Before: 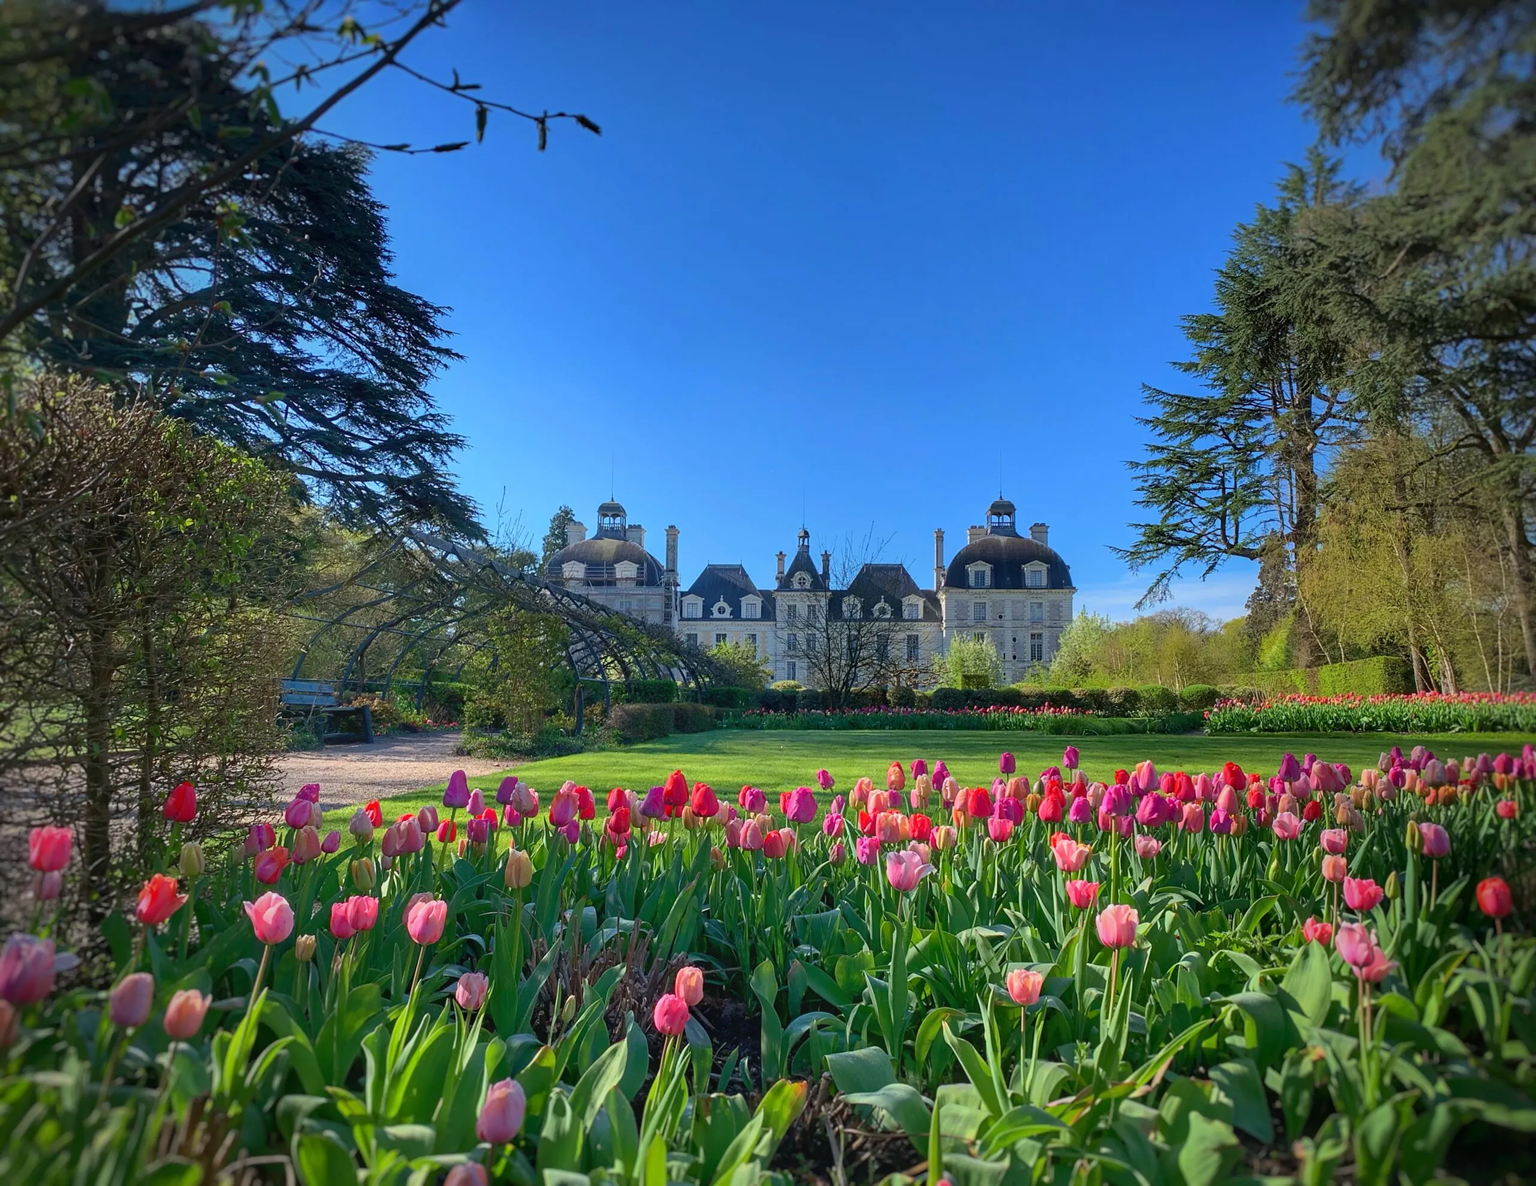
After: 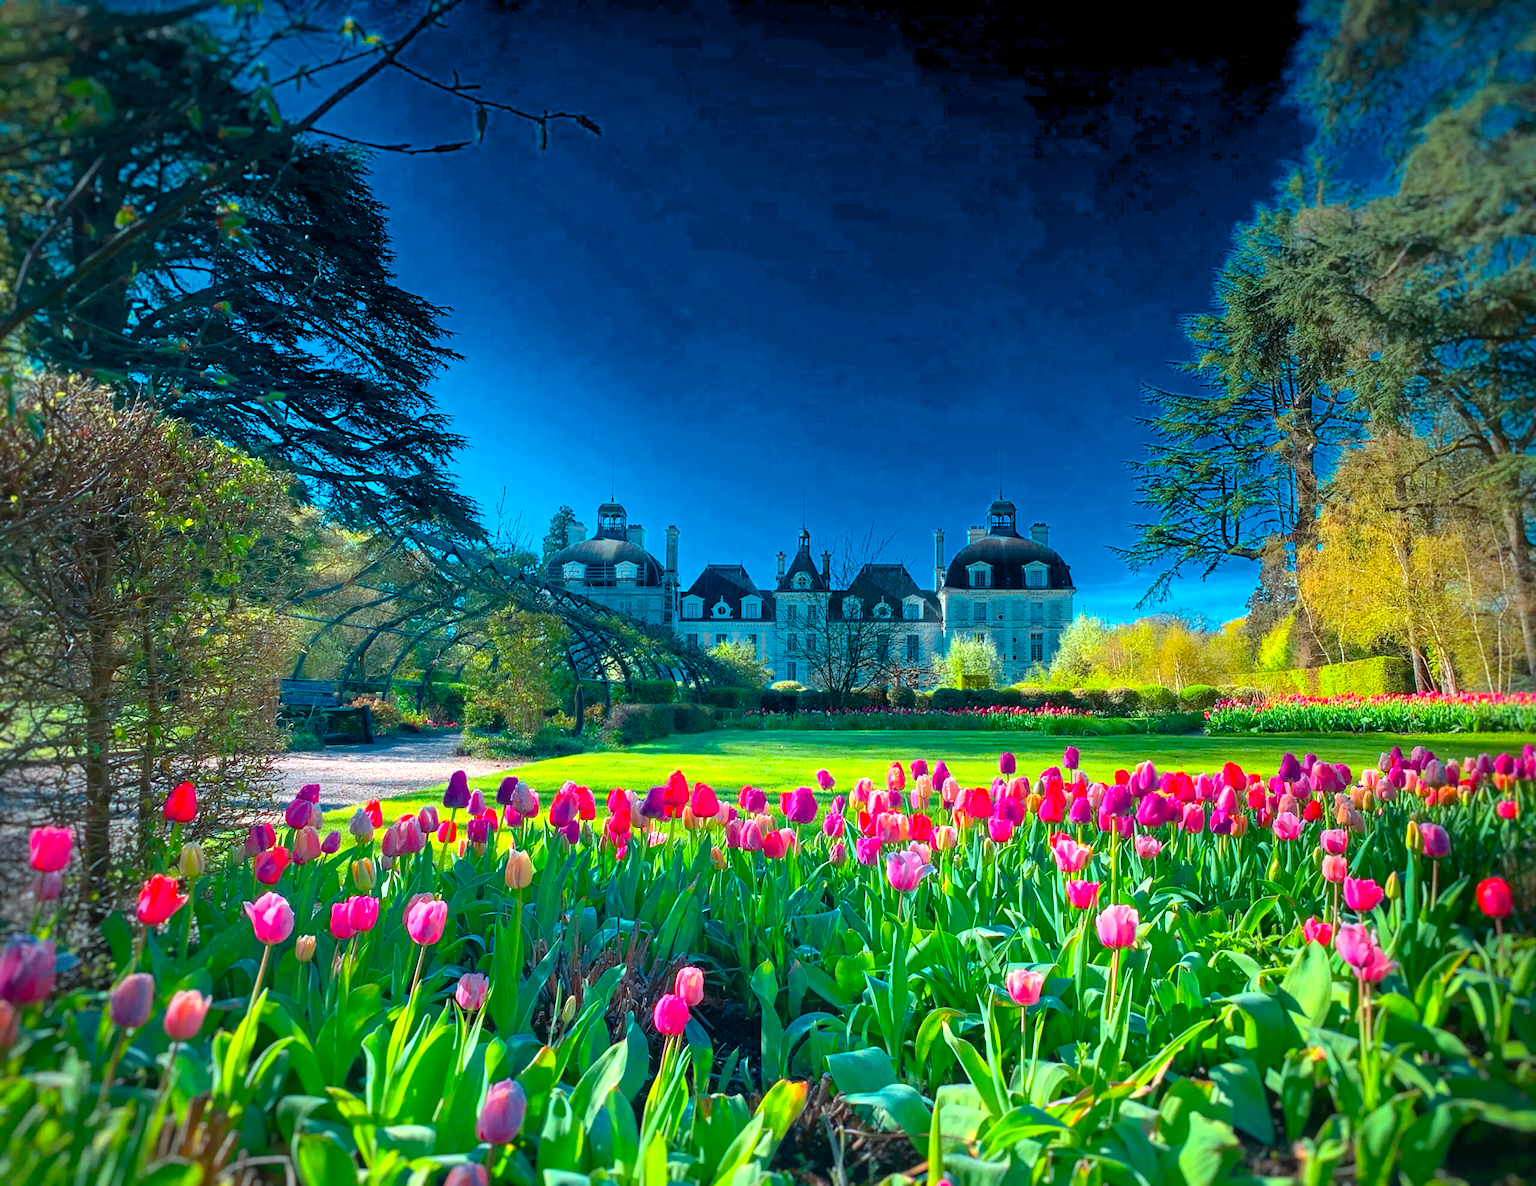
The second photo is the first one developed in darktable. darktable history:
color calibration: output R [1.422, -0.35, -0.252, 0], output G [-0.238, 1.259, -0.084, 0], output B [-0.081, -0.196, 1.58, 0], output brightness [0.49, 0.671, -0.57, 0], x 0.343, y 0.357, temperature 5096.68 K
